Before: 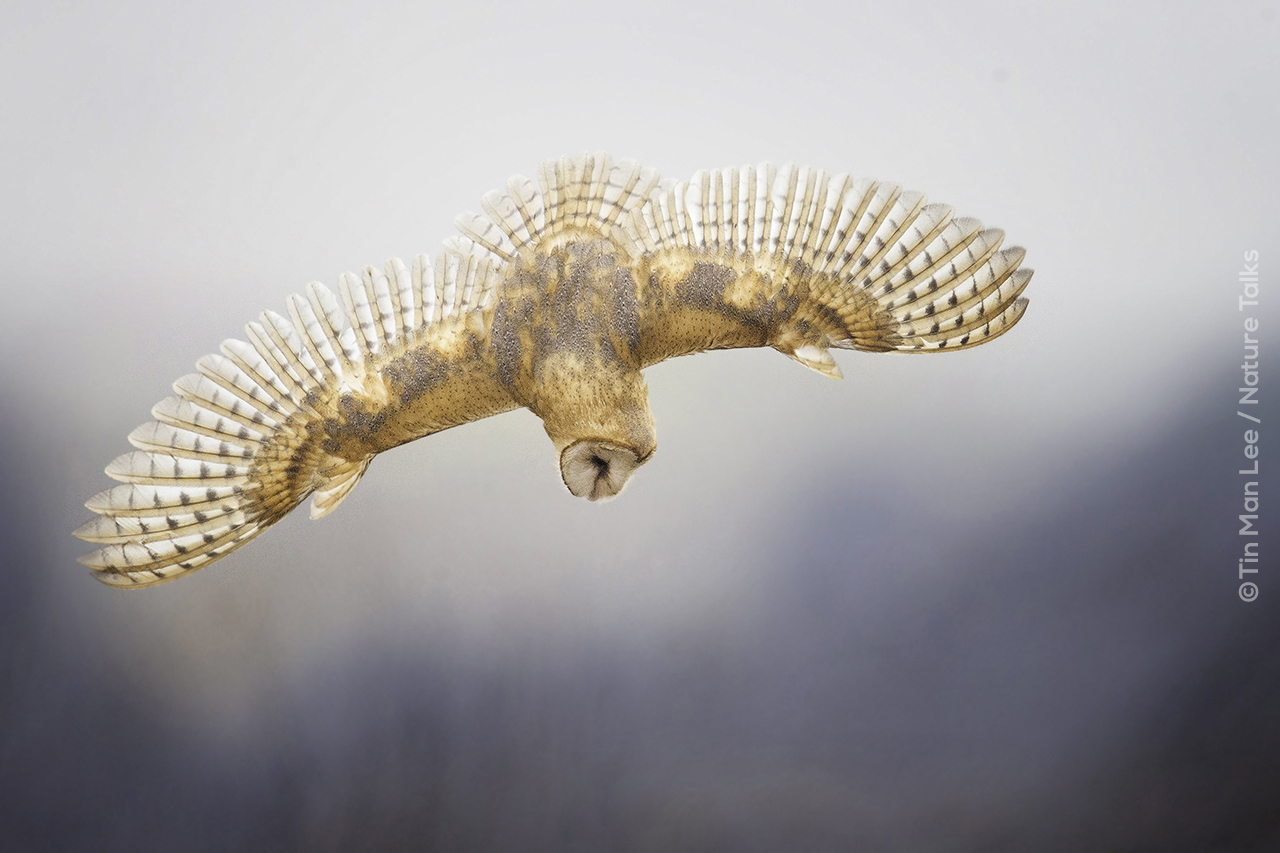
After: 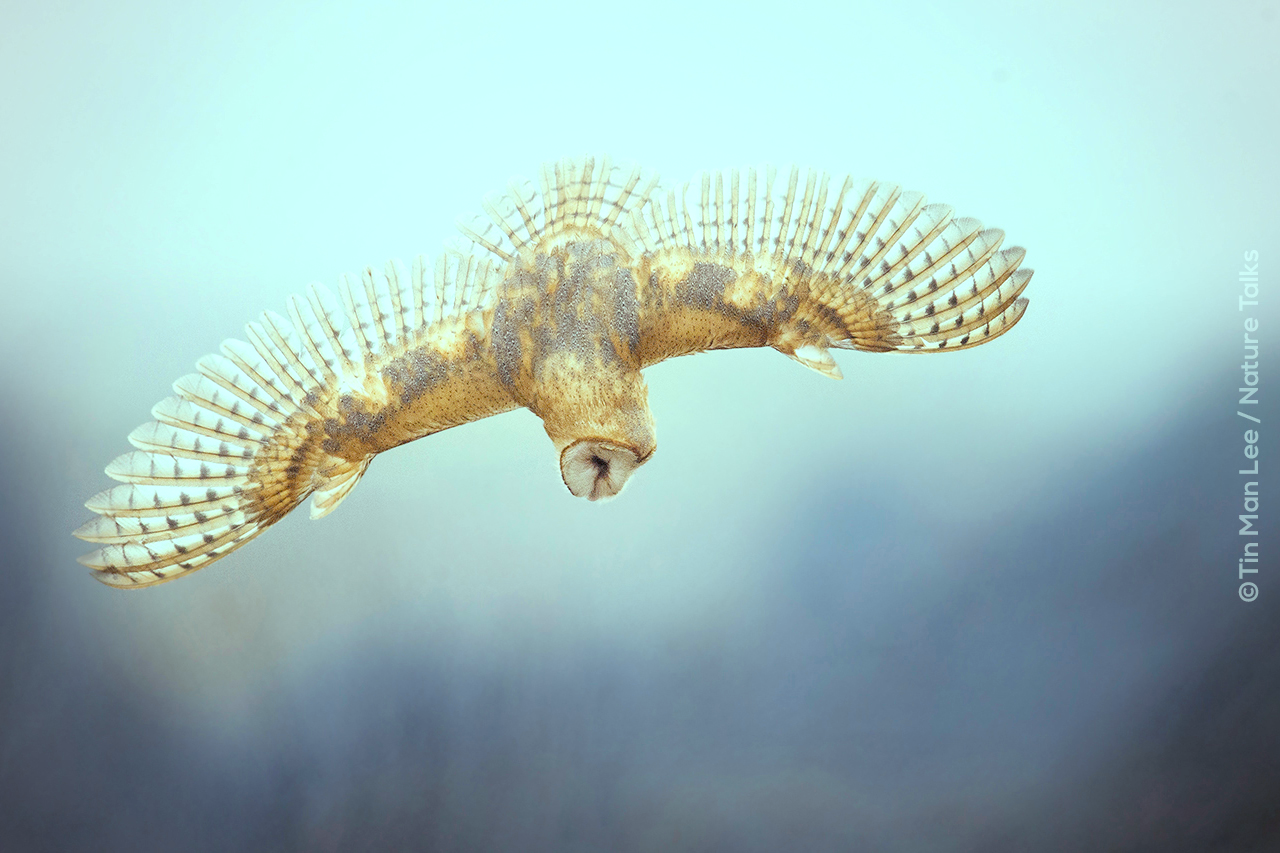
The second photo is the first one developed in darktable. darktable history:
vignetting: brightness -0.167
color balance: mode lift, gamma, gain (sRGB), lift [0.997, 0.979, 1.021, 1.011], gamma [1, 1.084, 0.916, 0.998], gain [1, 0.87, 1.13, 1.101], contrast 4.55%, contrast fulcrum 38.24%, output saturation 104.09%
